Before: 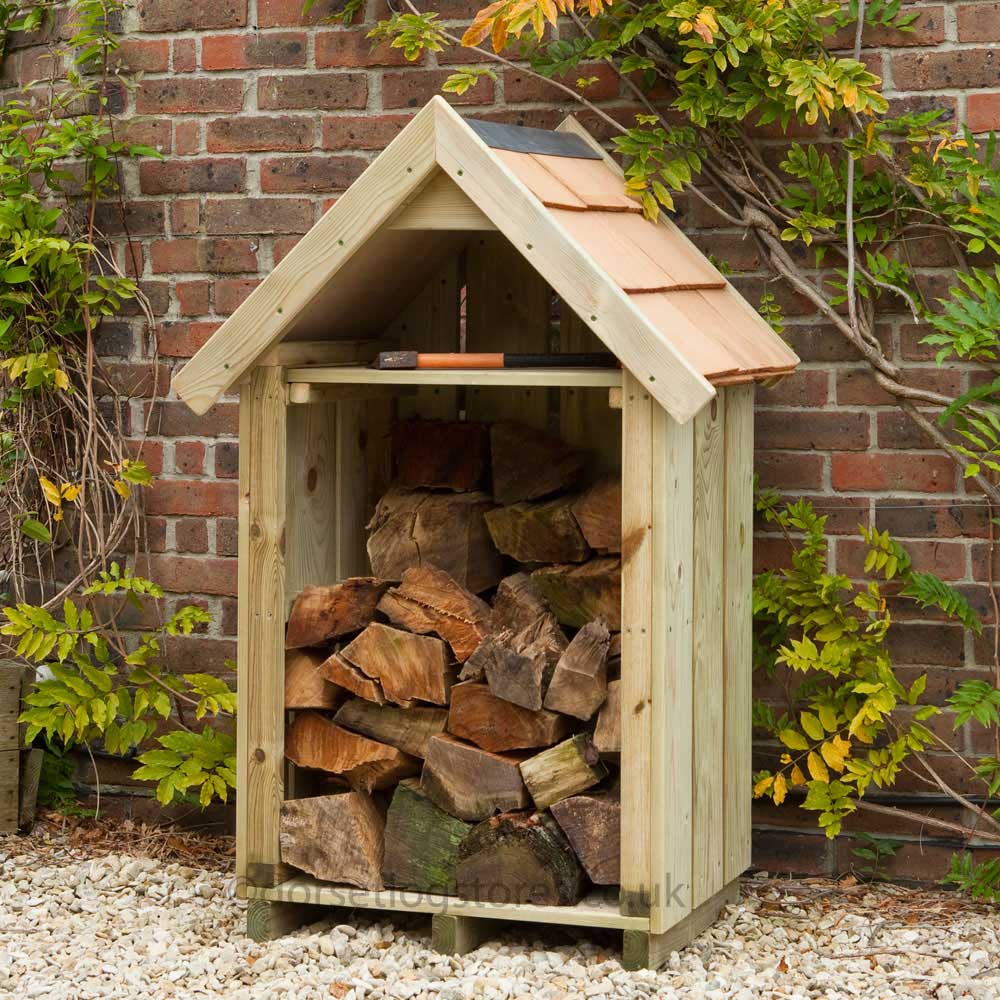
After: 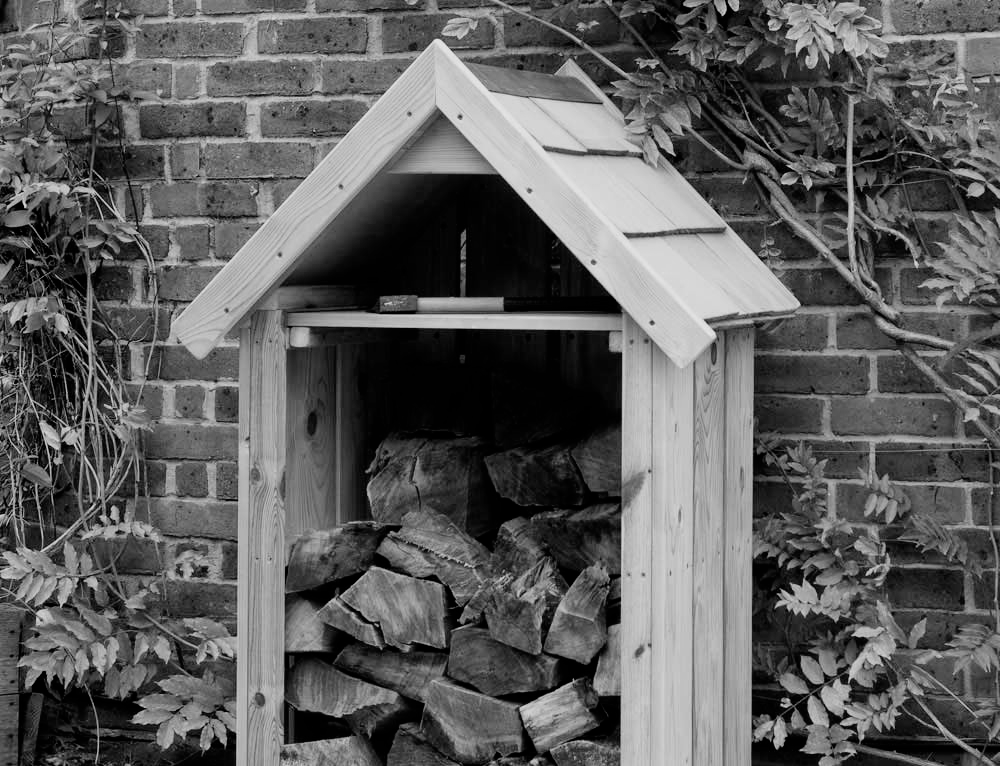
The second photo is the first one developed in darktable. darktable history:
monochrome: size 3.1
filmic rgb: black relative exposure -5 EV, white relative exposure 3.5 EV, hardness 3.19, contrast 1.2, highlights saturation mix -50%
crop: top 5.667%, bottom 17.637%
white balance: red 1.029, blue 0.92
